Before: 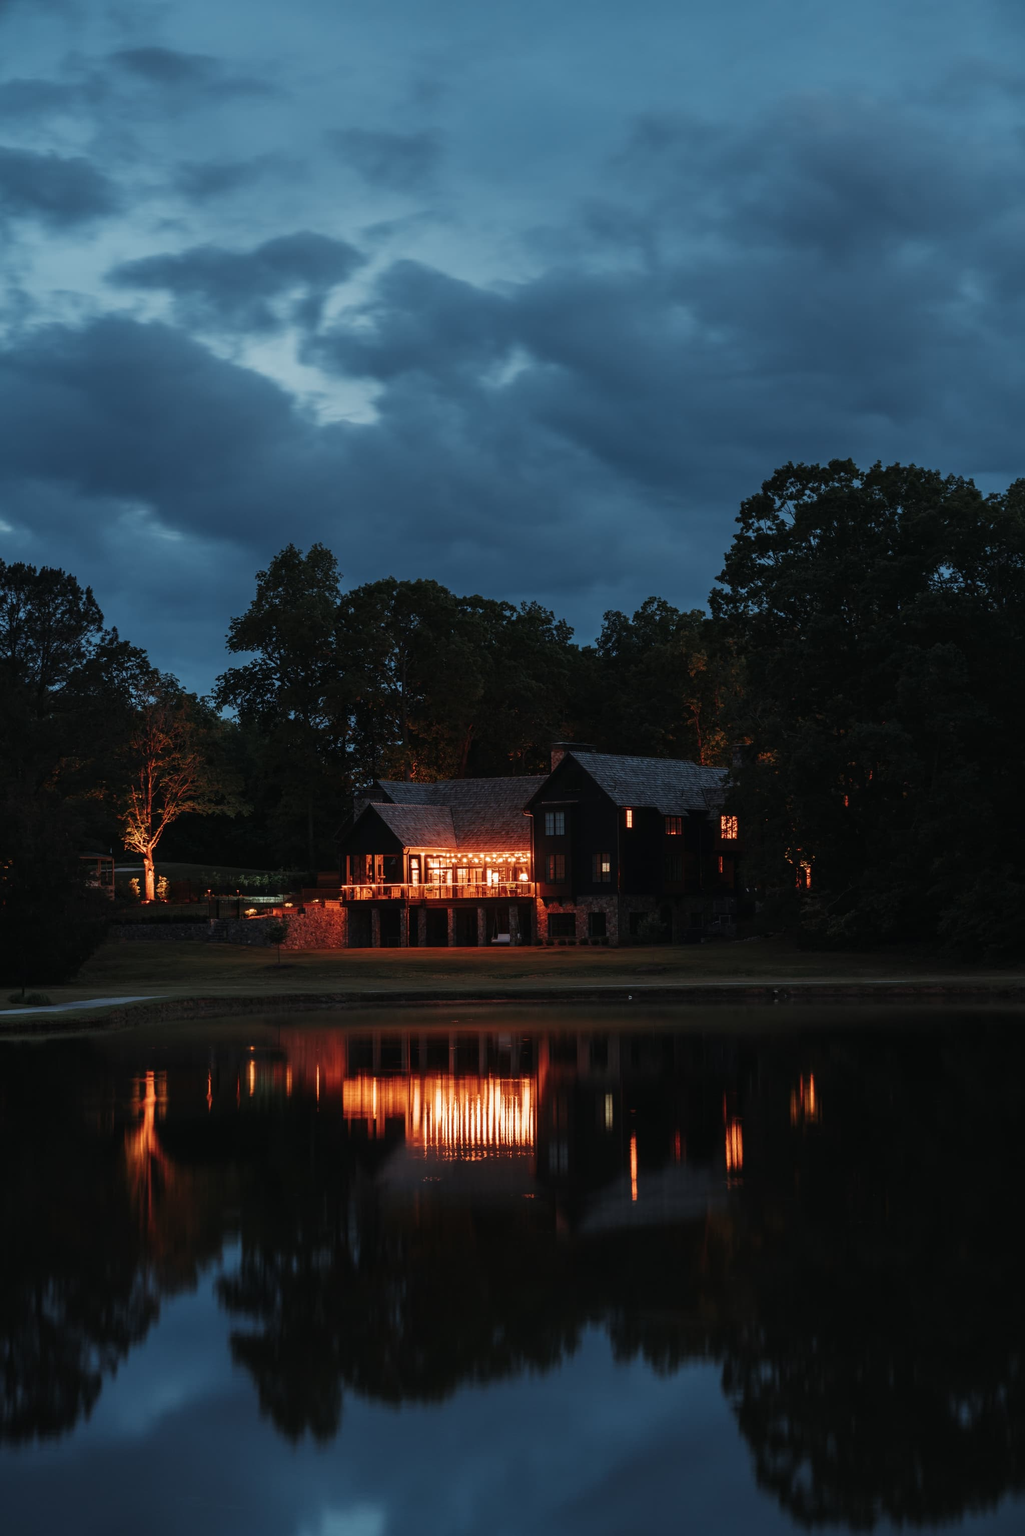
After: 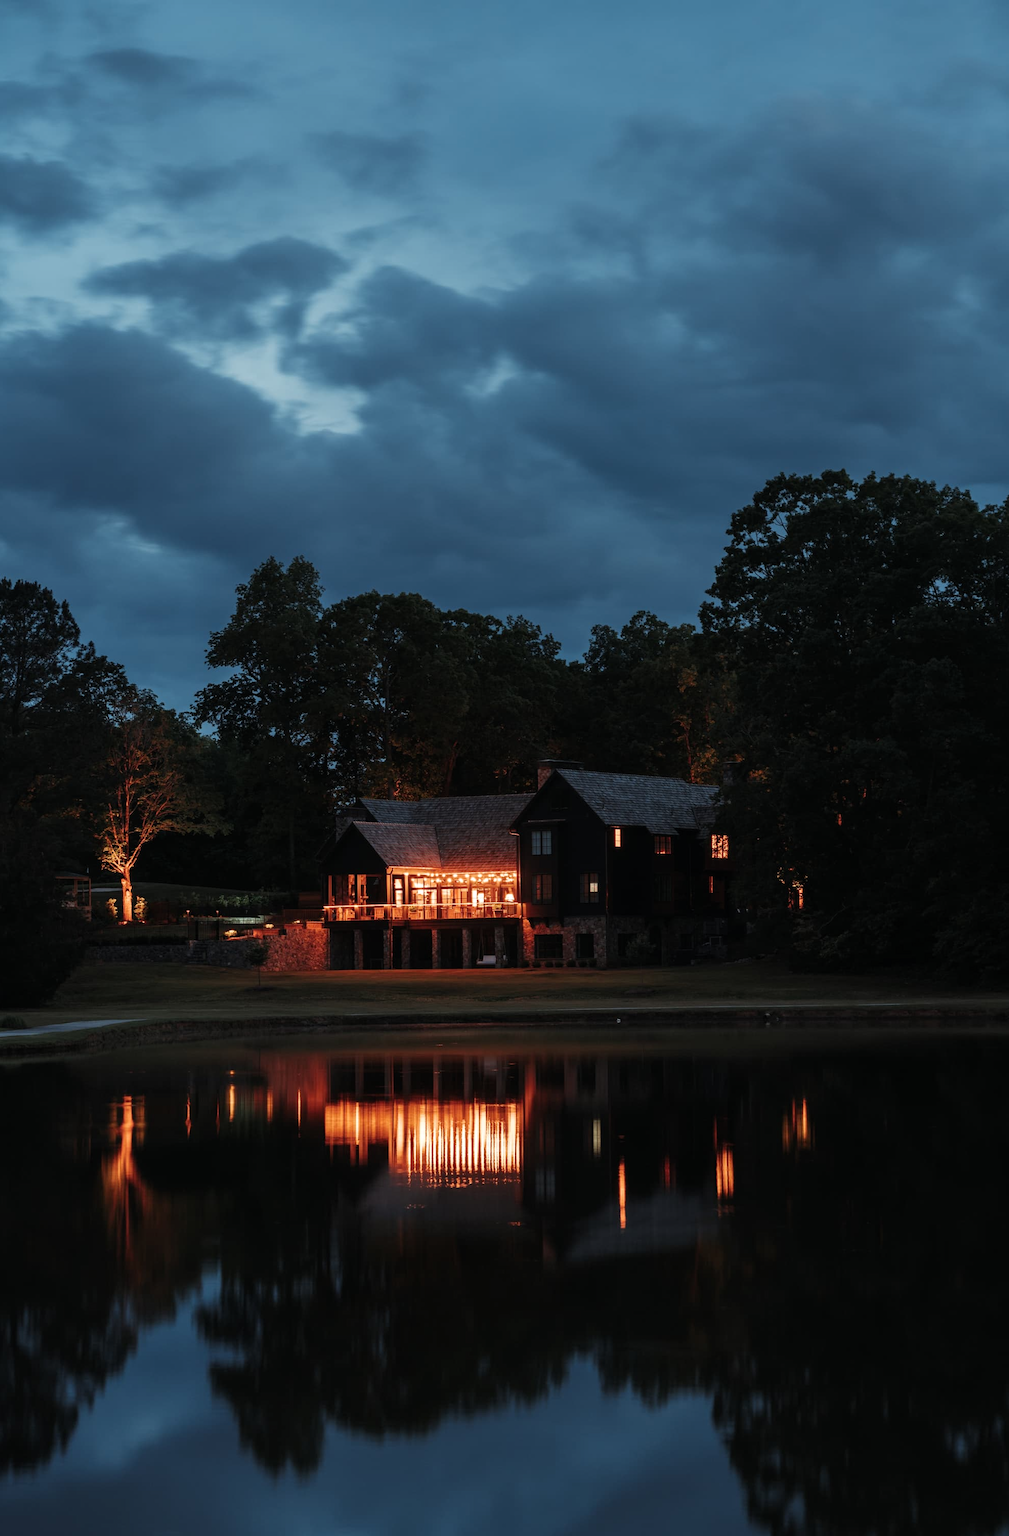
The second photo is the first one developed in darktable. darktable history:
crop and rotate: left 2.536%, right 1.107%, bottom 2.246%
levels: mode automatic, black 0.023%, white 99.97%, levels [0.062, 0.494, 0.925]
